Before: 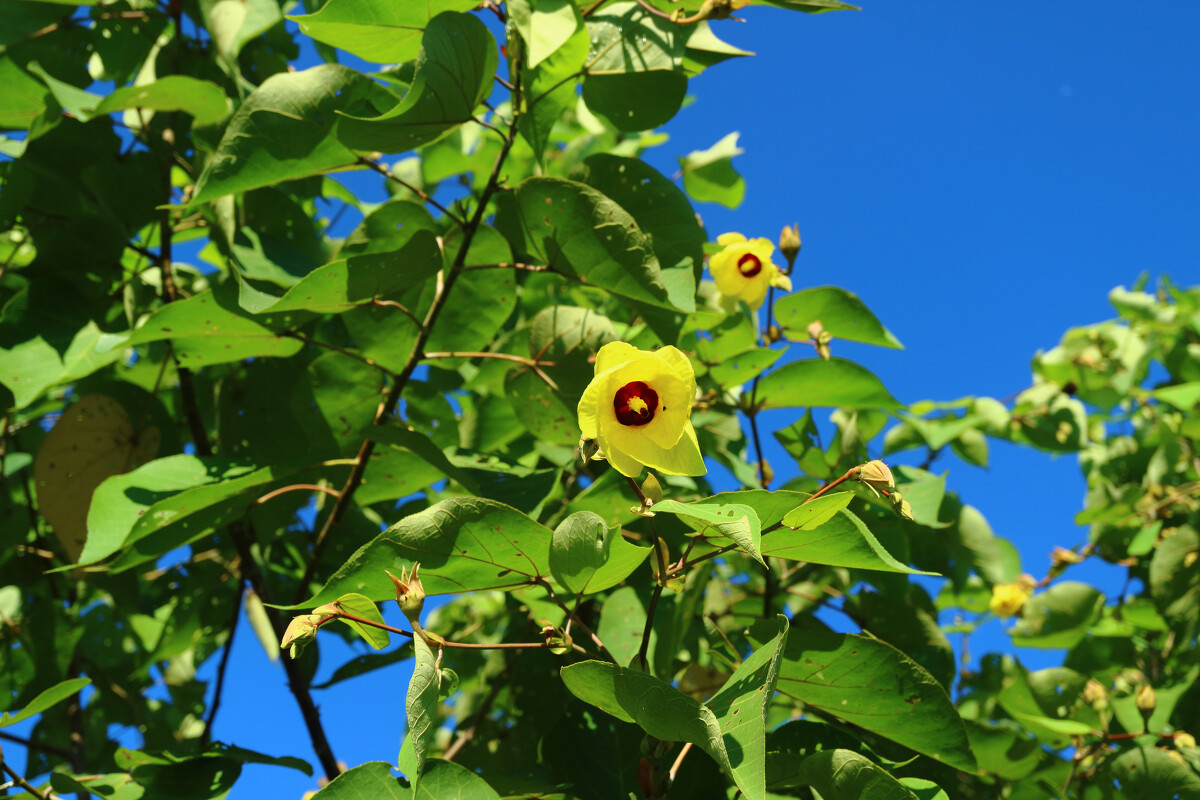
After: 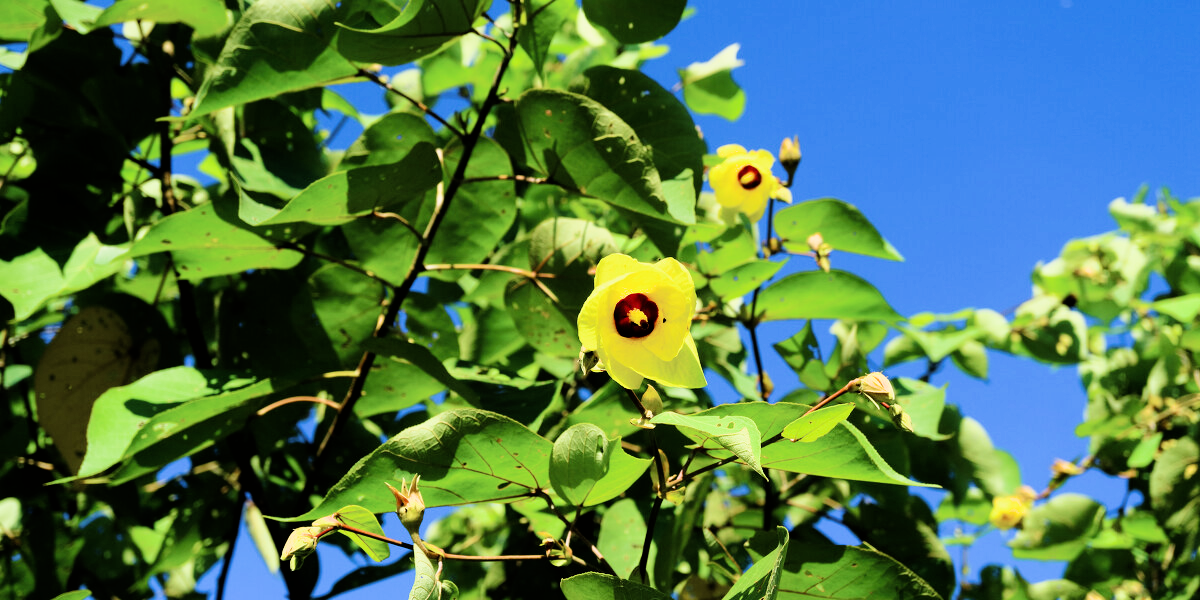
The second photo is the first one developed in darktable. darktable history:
filmic rgb: black relative exposure -5.07 EV, white relative exposure 3.54 EV, hardness 3.19, contrast 1.494, highlights saturation mix -48.54%
exposure: exposure 0.473 EV, compensate highlight preservation false
crop: top 11.023%, bottom 13.889%
